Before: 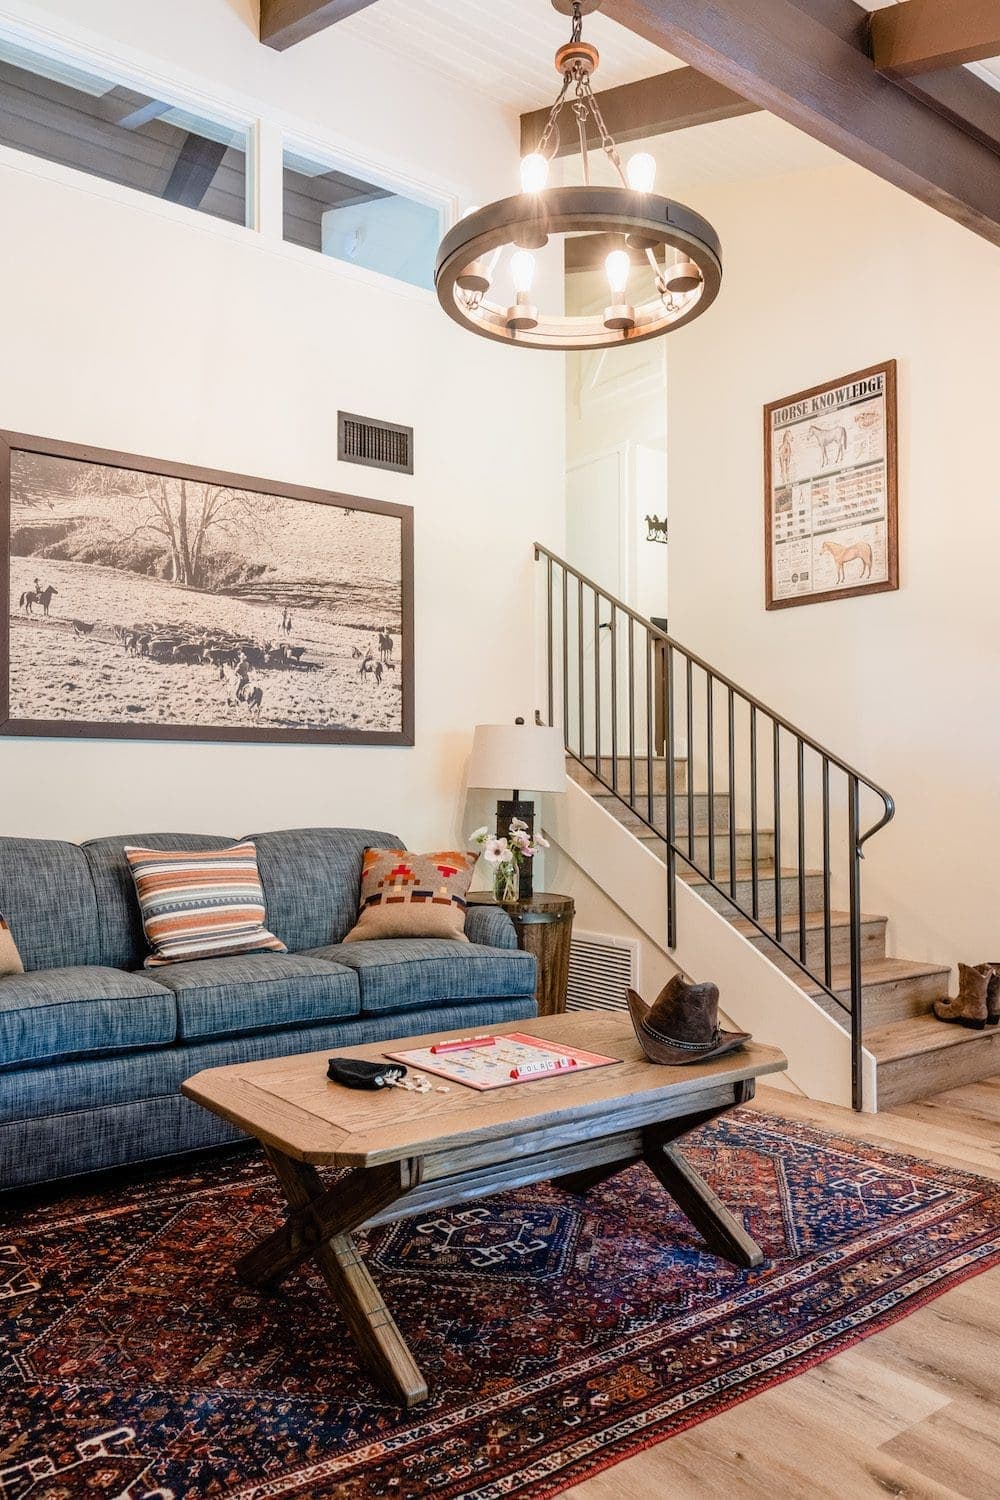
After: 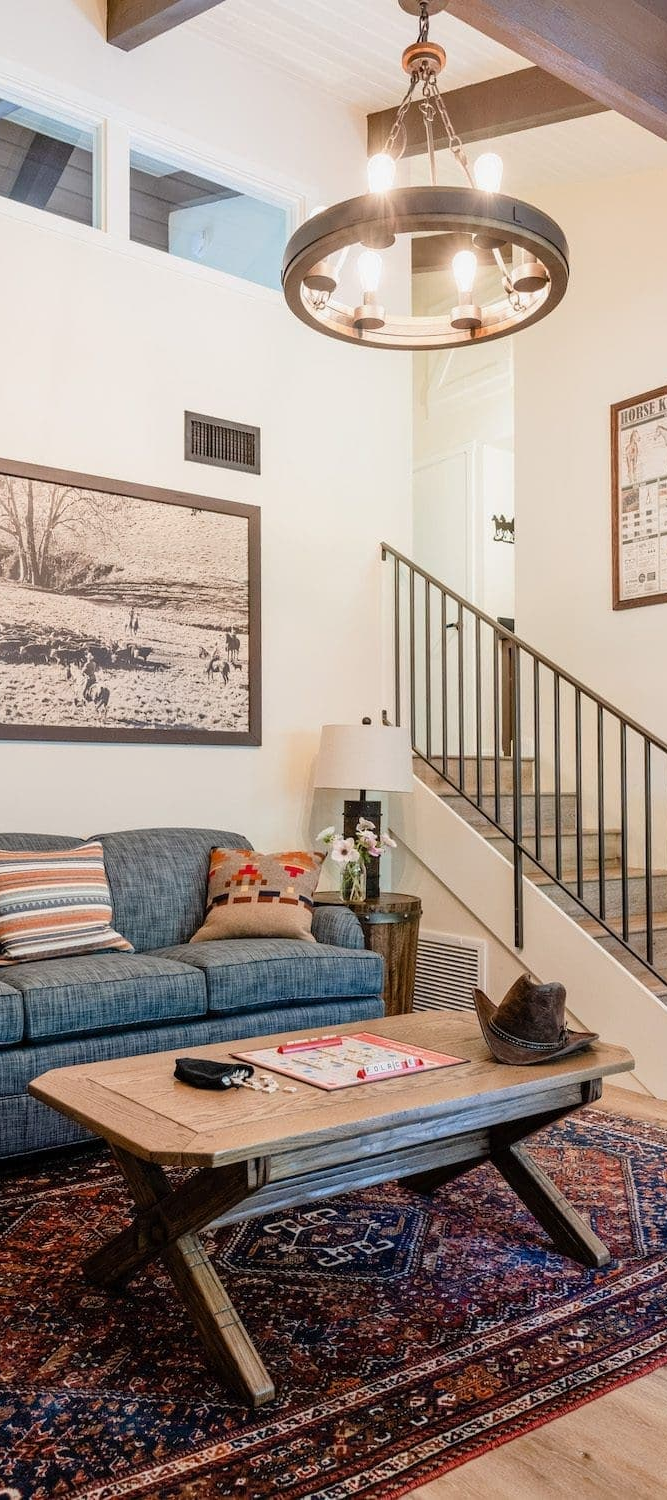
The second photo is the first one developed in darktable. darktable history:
crop: left 15.384%, right 17.889%
exposure: exposure -0.056 EV, compensate highlight preservation false
